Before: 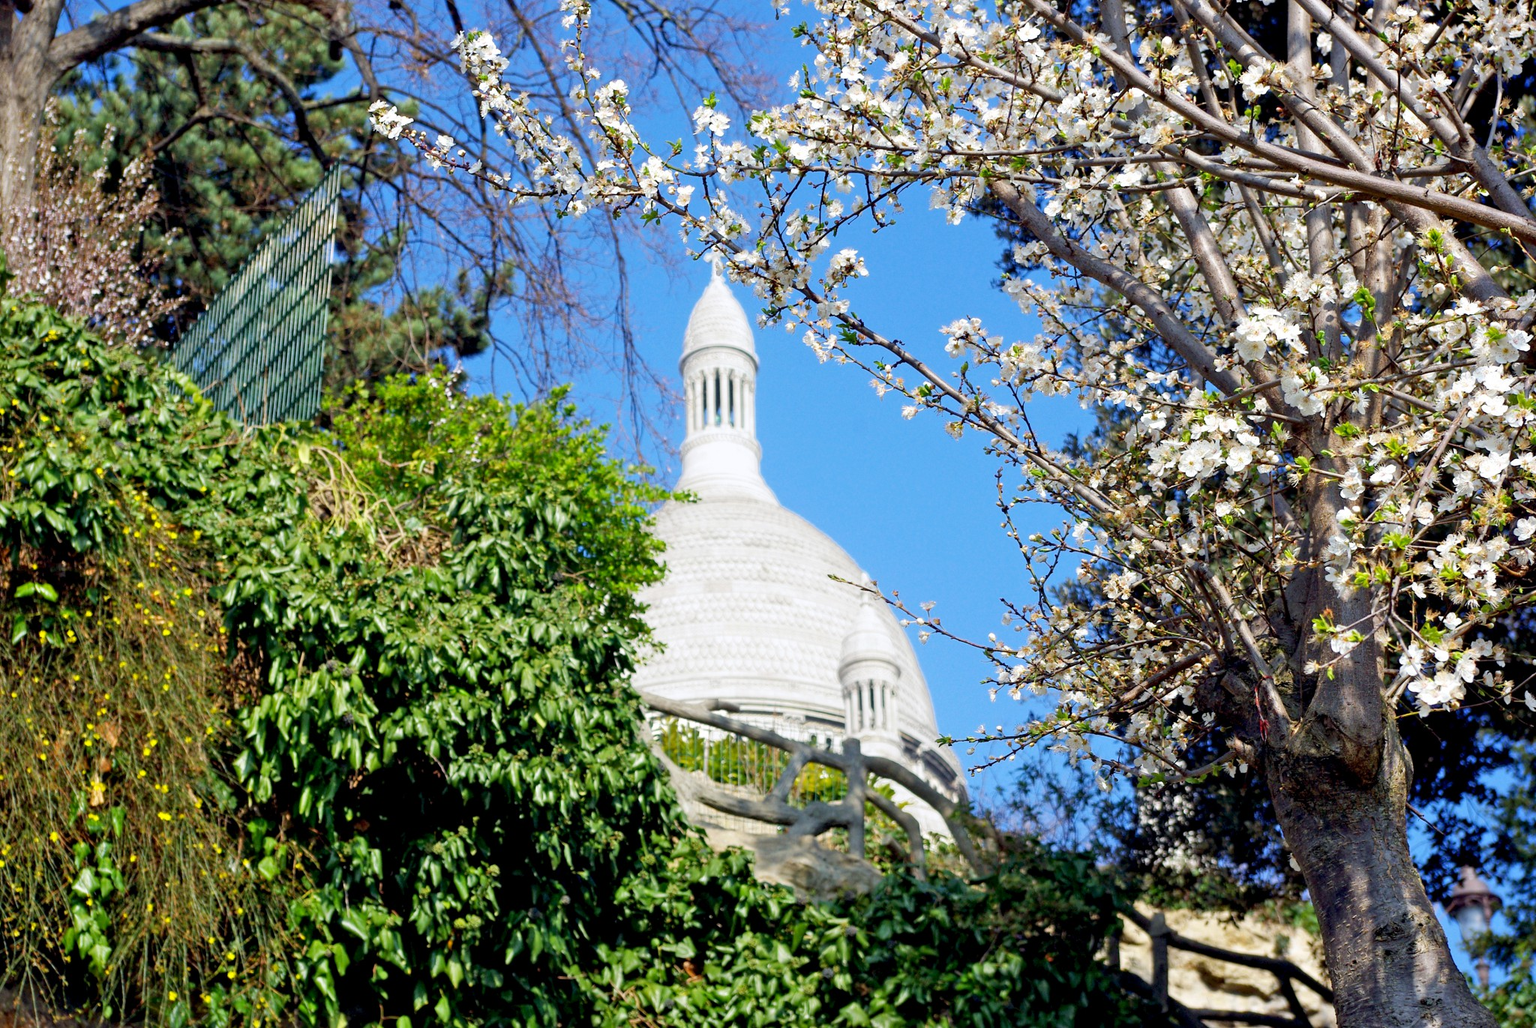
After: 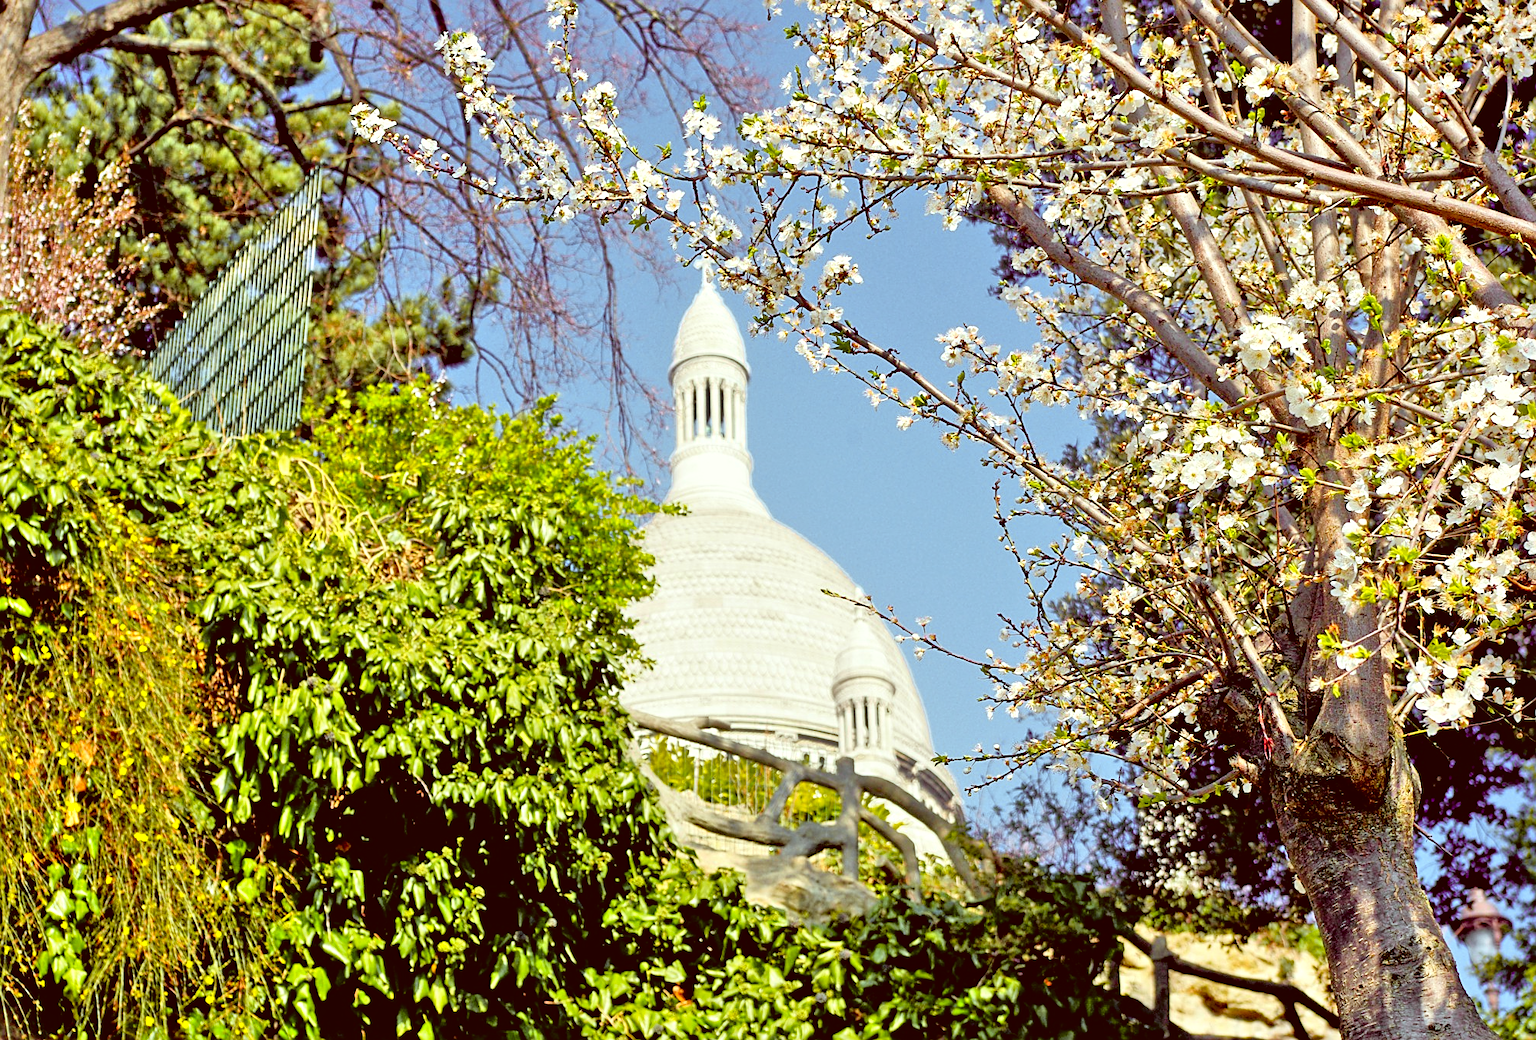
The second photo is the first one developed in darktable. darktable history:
crop and rotate: left 1.774%, right 0.633%, bottom 1.28%
sharpen: on, module defaults
tone curve: curves: ch0 [(0, 0.036) (0.119, 0.115) (0.461, 0.479) (0.715, 0.767) (0.817, 0.865) (1, 0.998)]; ch1 [(0, 0) (0.377, 0.416) (0.44, 0.461) (0.487, 0.49) (0.514, 0.525) (0.538, 0.561) (0.67, 0.713) (1, 1)]; ch2 [(0, 0) (0.38, 0.405) (0.463, 0.445) (0.492, 0.486) (0.529, 0.533) (0.578, 0.59) (0.653, 0.698) (1, 1)], color space Lab, independent channels, preserve colors none
tone equalizer: -7 EV 0.15 EV, -6 EV 0.6 EV, -5 EV 1.15 EV, -4 EV 1.33 EV, -3 EV 1.15 EV, -2 EV 0.6 EV, -1 EV 0.15 EV, mask exposure compensation -0.5 EV
local contrast: mode bilateral grid, contrast 20, coarseness 50, detail 120%, midtone range 0.2
color correction: highlights a* -5.3, highlights b* 9.8, shadows a* 9.8, shadows b* 24.26
